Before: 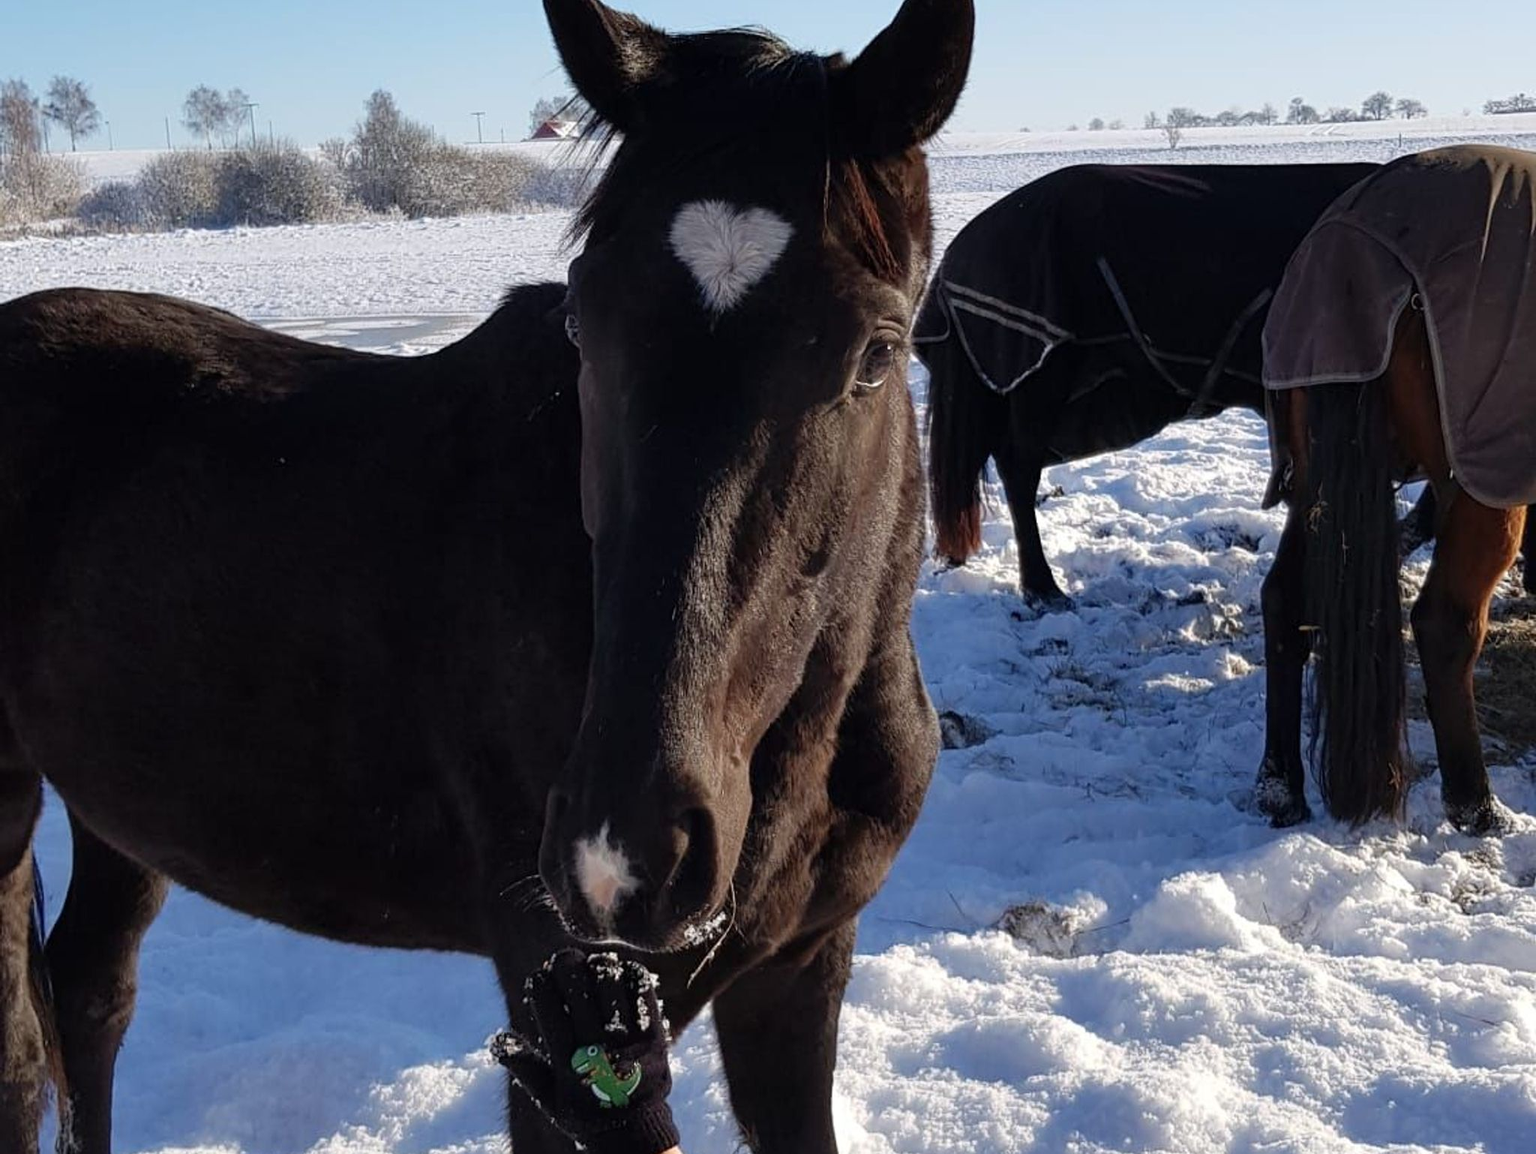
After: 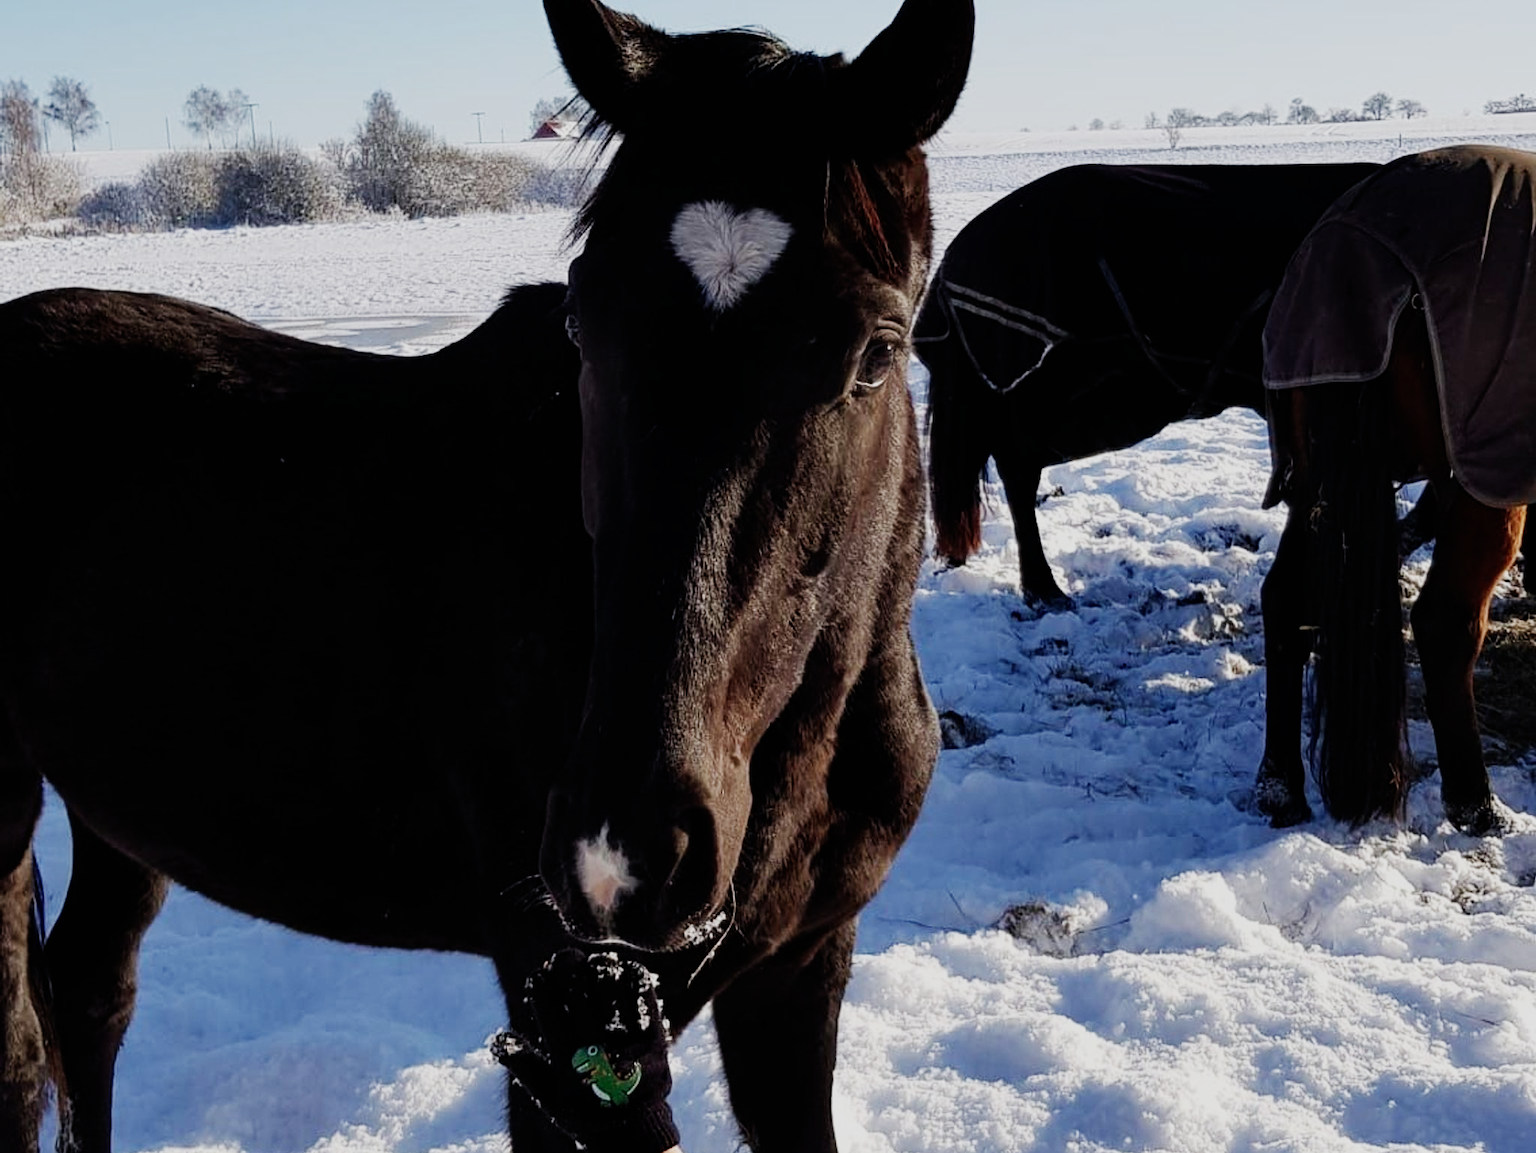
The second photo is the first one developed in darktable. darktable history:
sigmoid: contrast 1.69, skew -0.23, preserve hue 0%, red attenuation 0.1, red rotation 0.035, green attenuation 0.1, green rotation -0.017, blue attenuation 0.15, blue rotation -0.052, base primaries Rec2020
color correction: saturation 0.99
contrast brightness saturation: saturation -0.04
